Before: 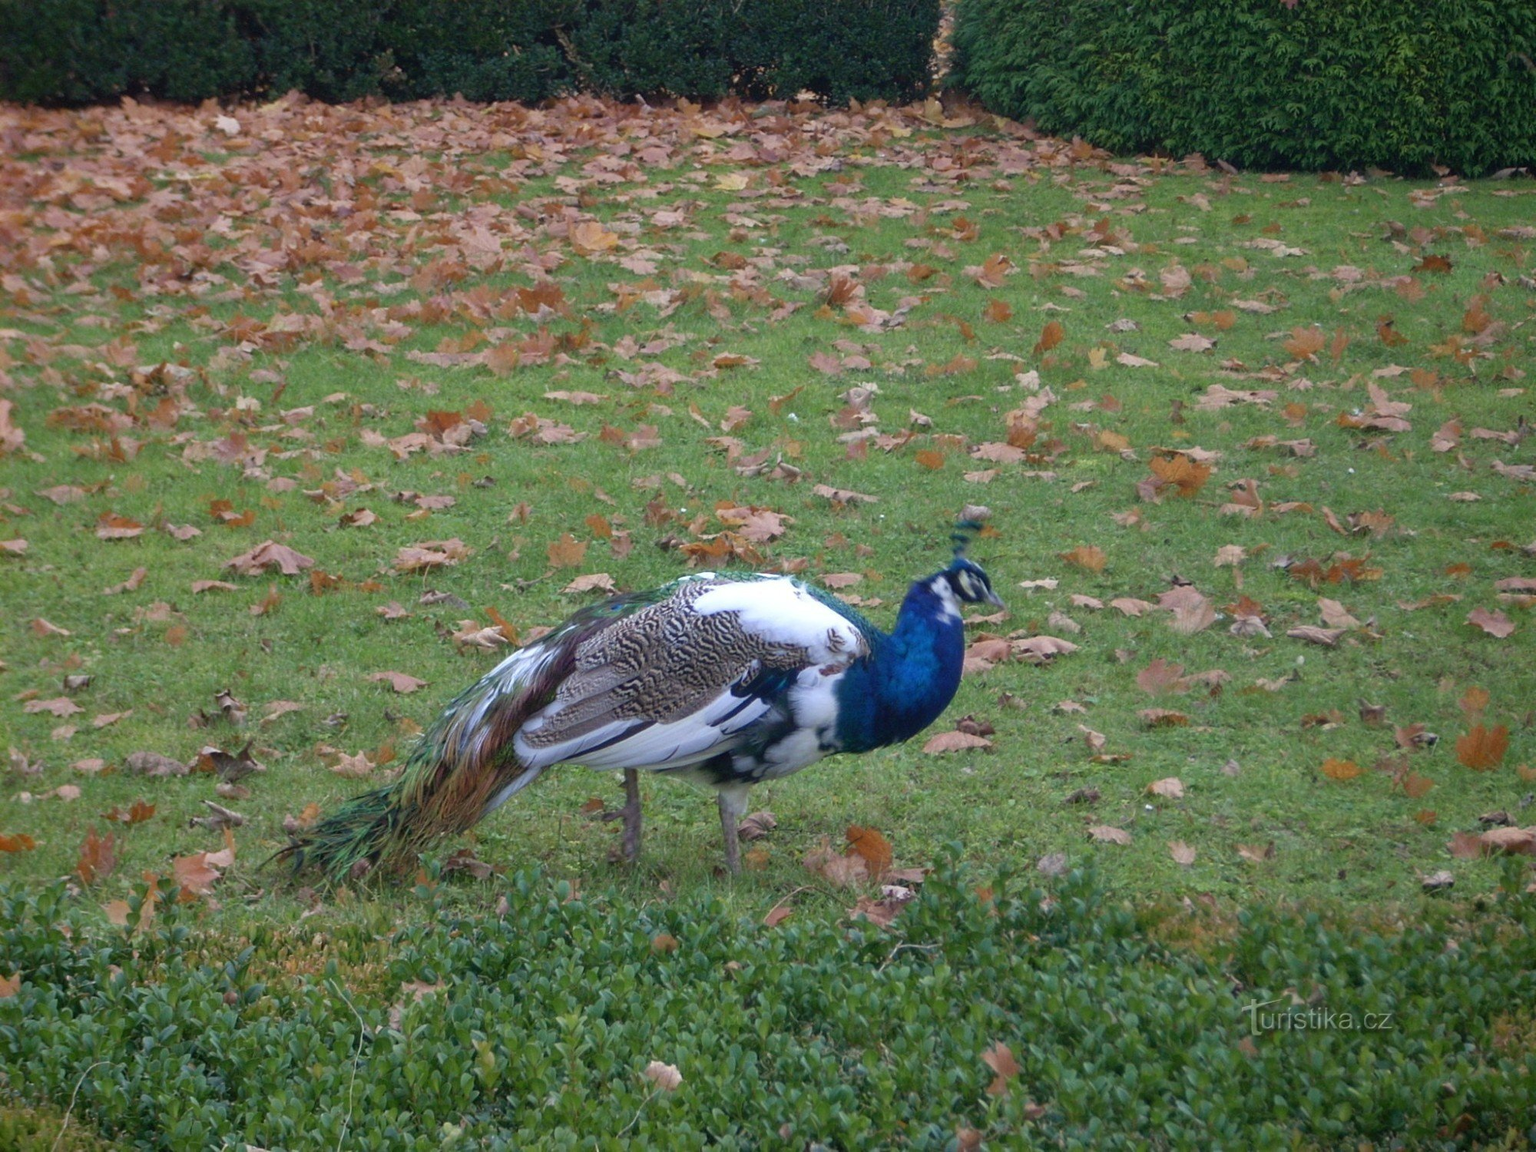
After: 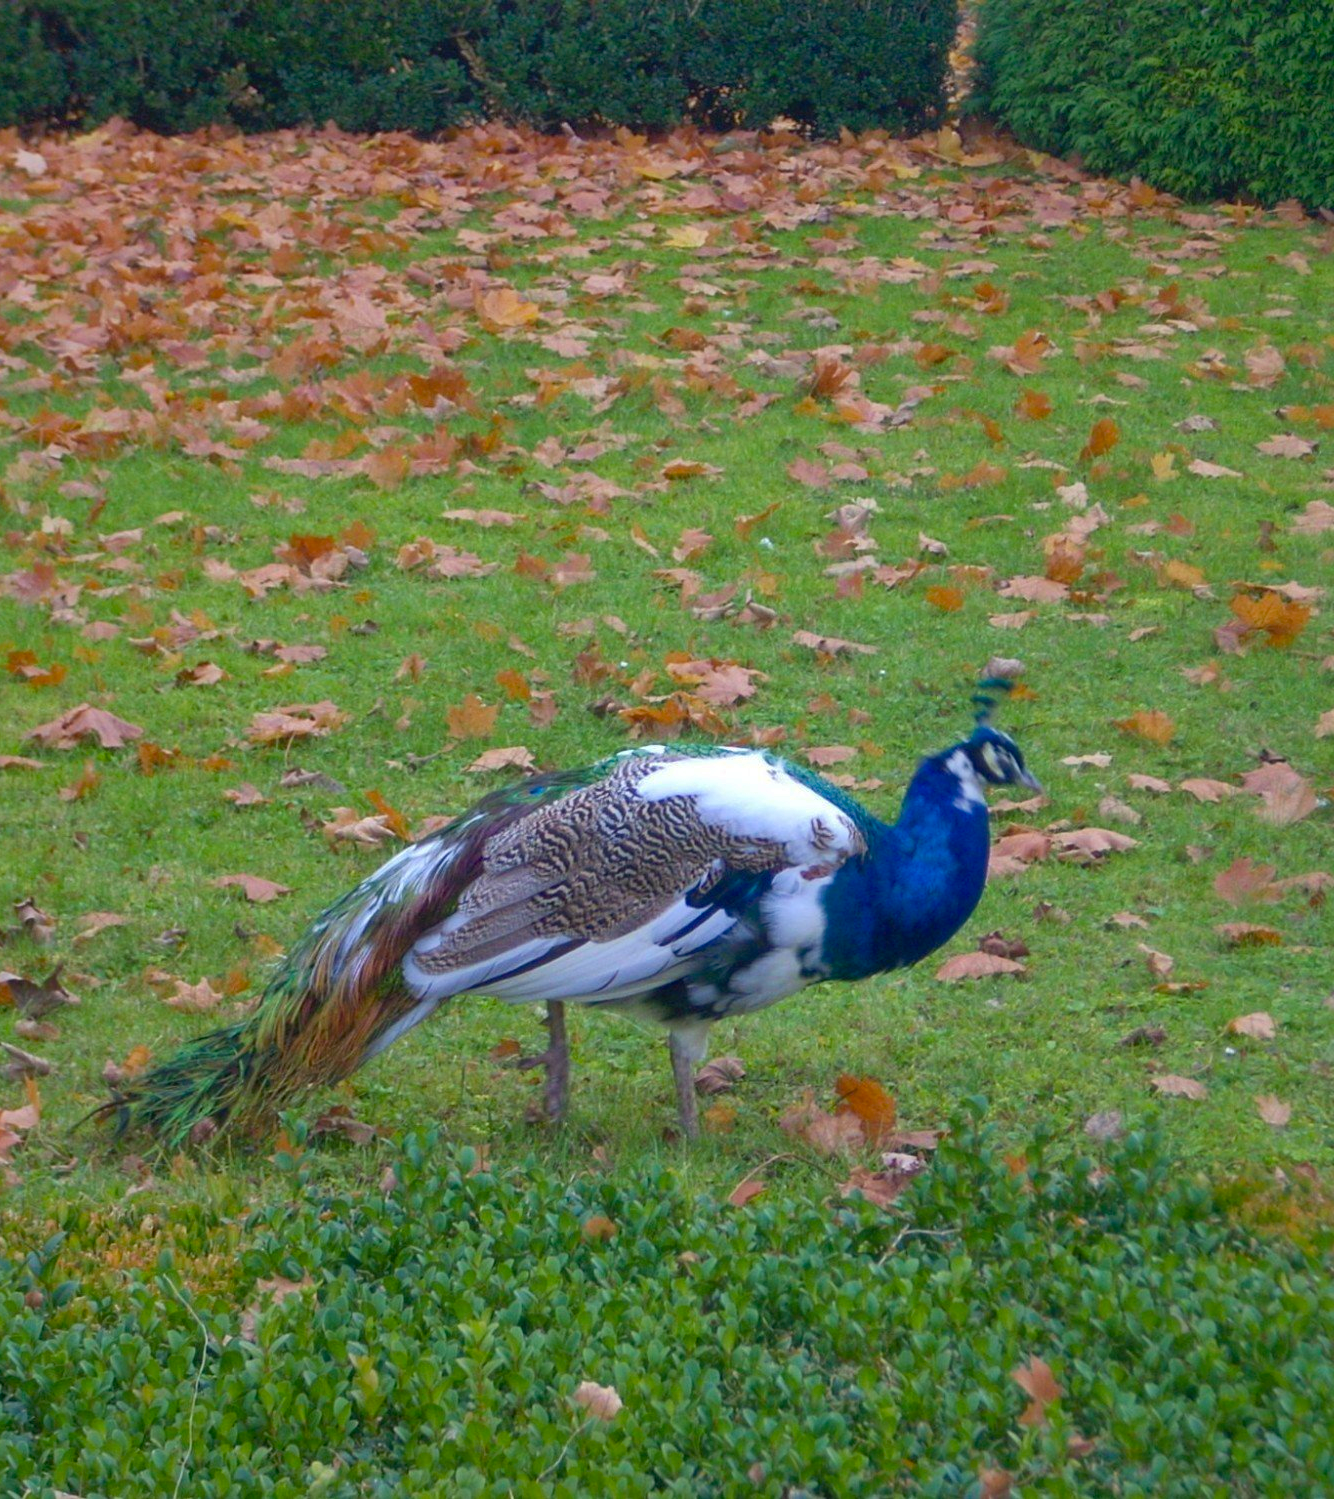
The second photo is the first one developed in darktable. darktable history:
shadows and highlights: on, module defaults
velvia: strength 31.44%, mid-tones bias 0.207
crop and rotate: left 13.327%, right 19.962%
